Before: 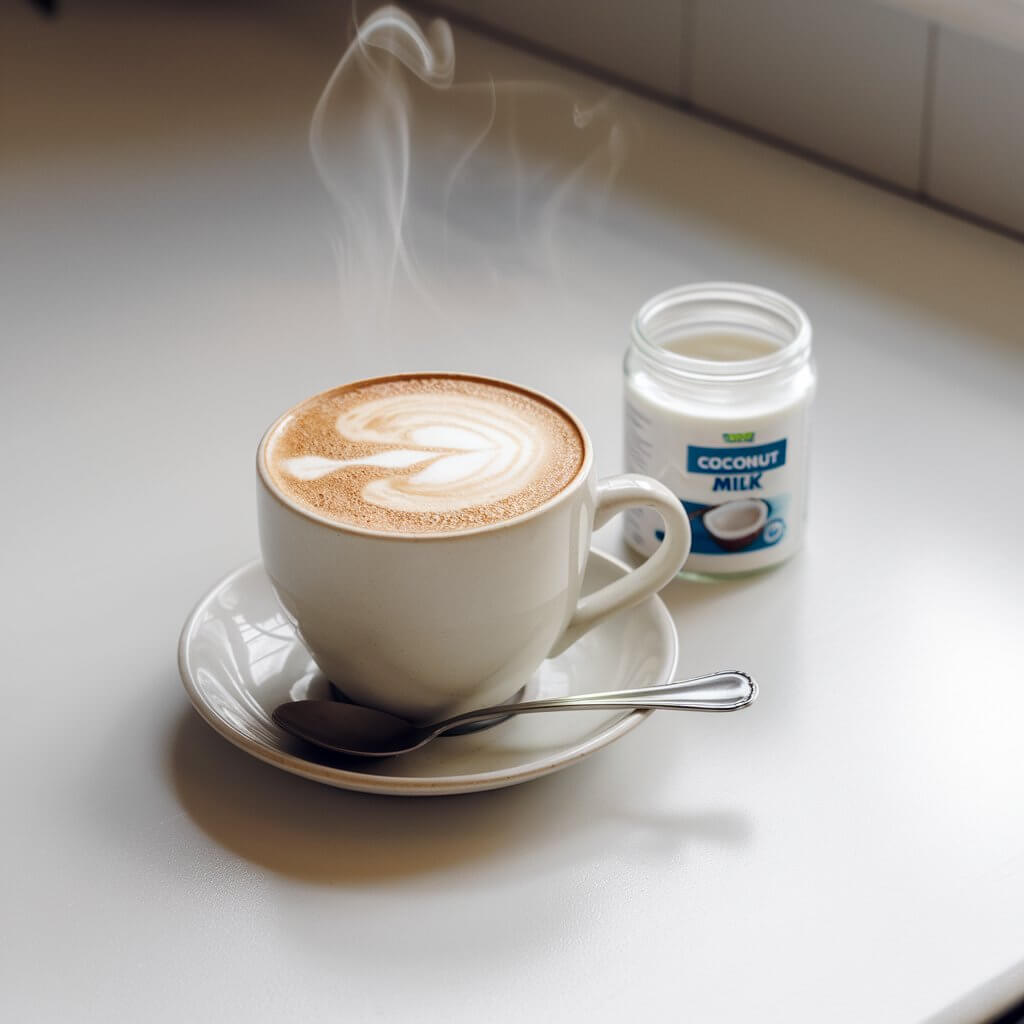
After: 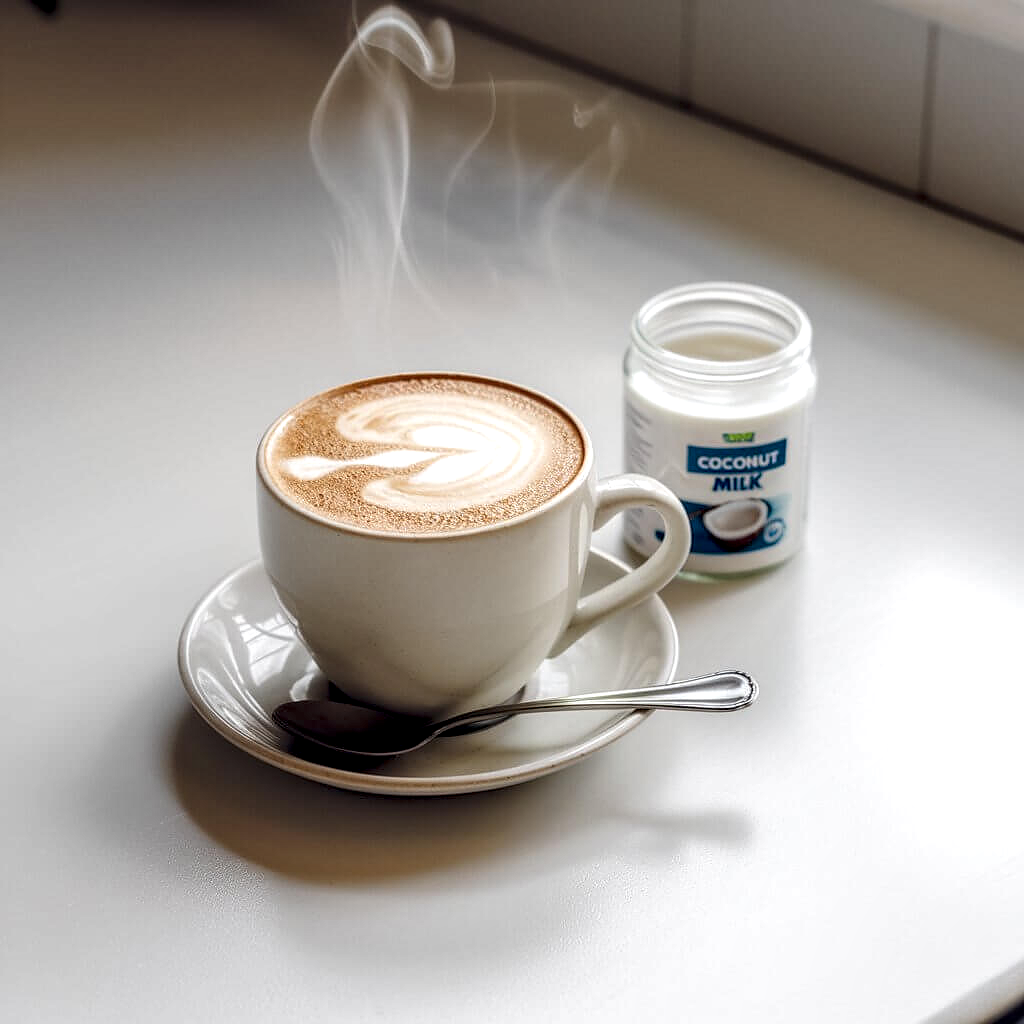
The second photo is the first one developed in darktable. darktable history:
sharpen: radius 1
local contrast: detail 150%
